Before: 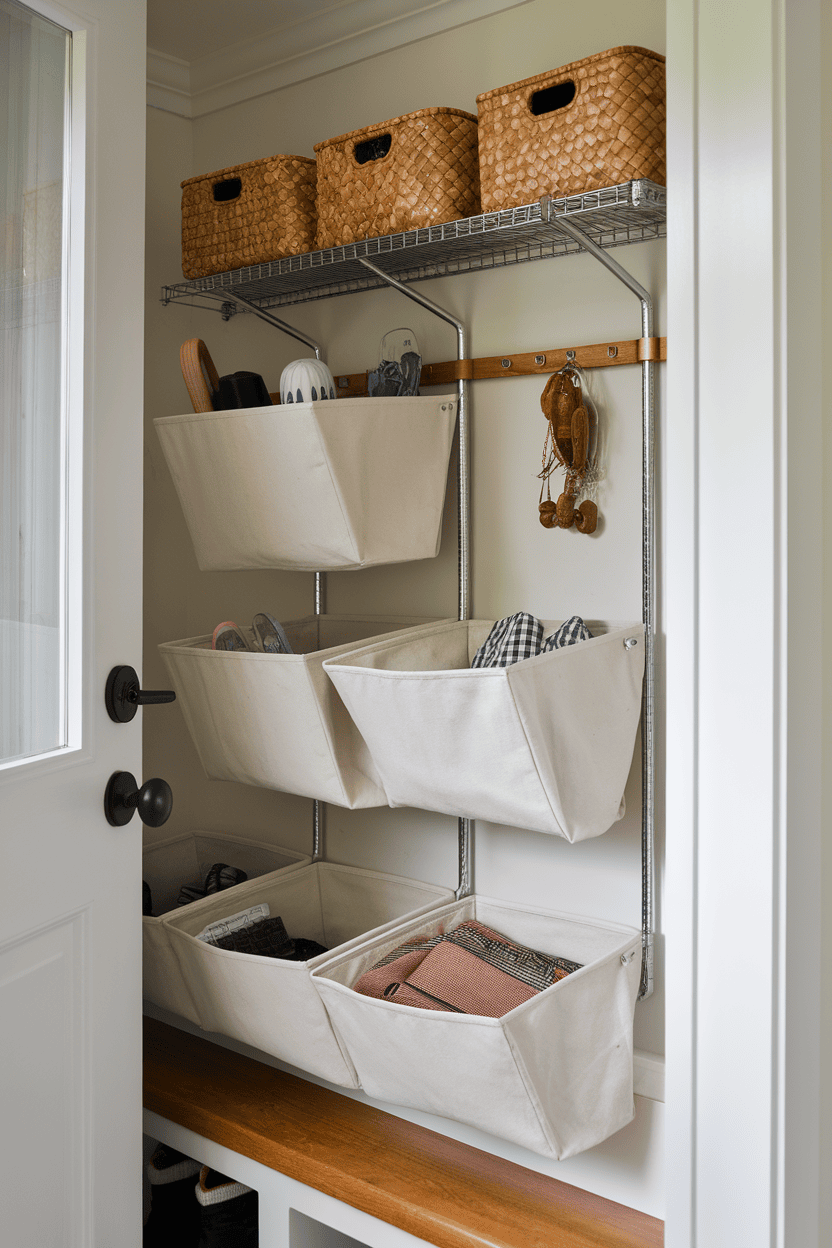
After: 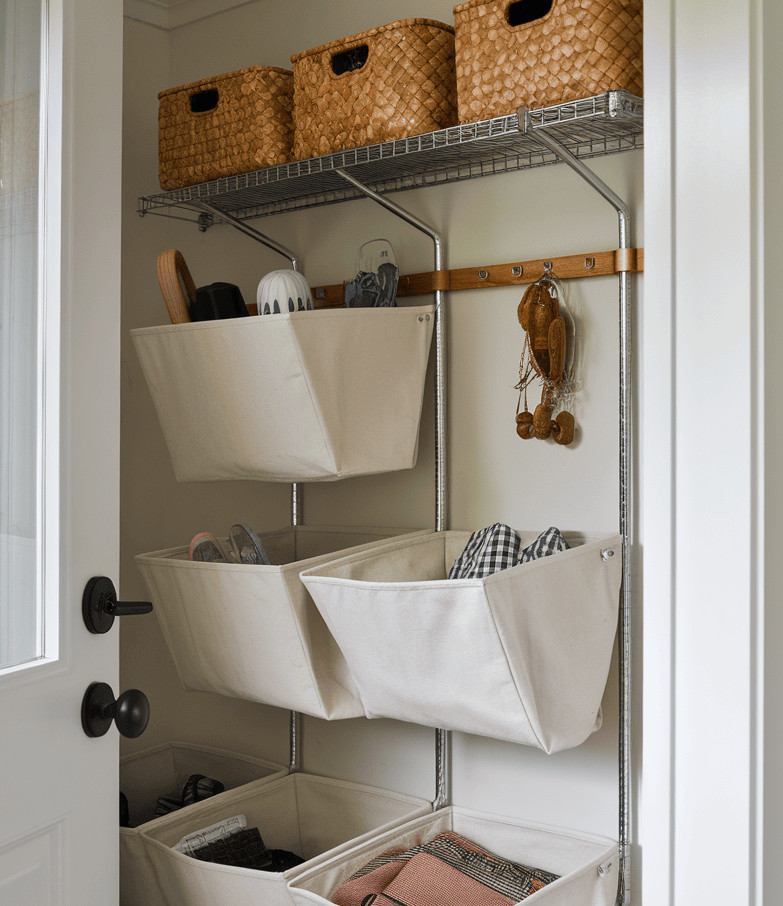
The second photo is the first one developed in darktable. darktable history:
base curve: curves: ch0 [(0, 0) (0.472, 0.455) (1, 1)], preserve colors none
crop: left 2.84%, top 7.2%, right 2.991%, bottom 20.151%
